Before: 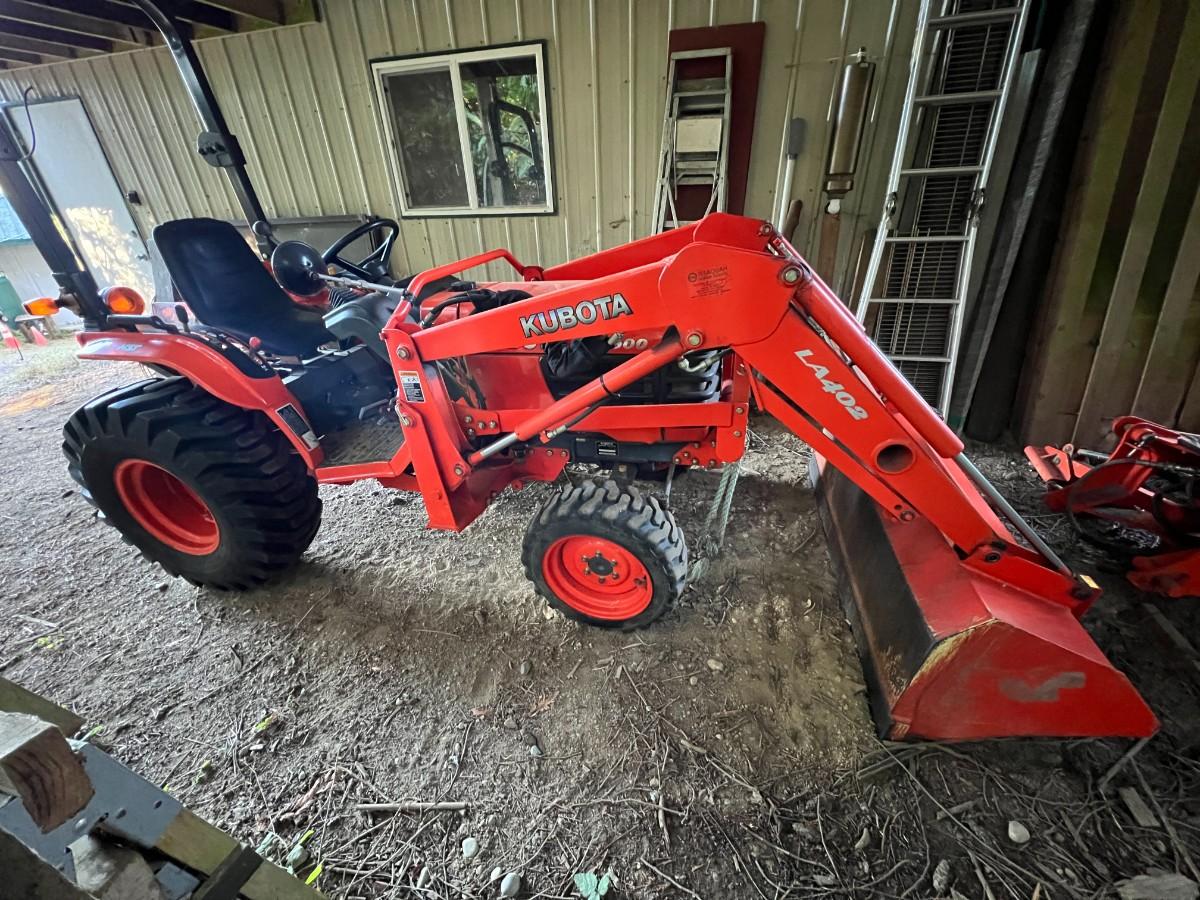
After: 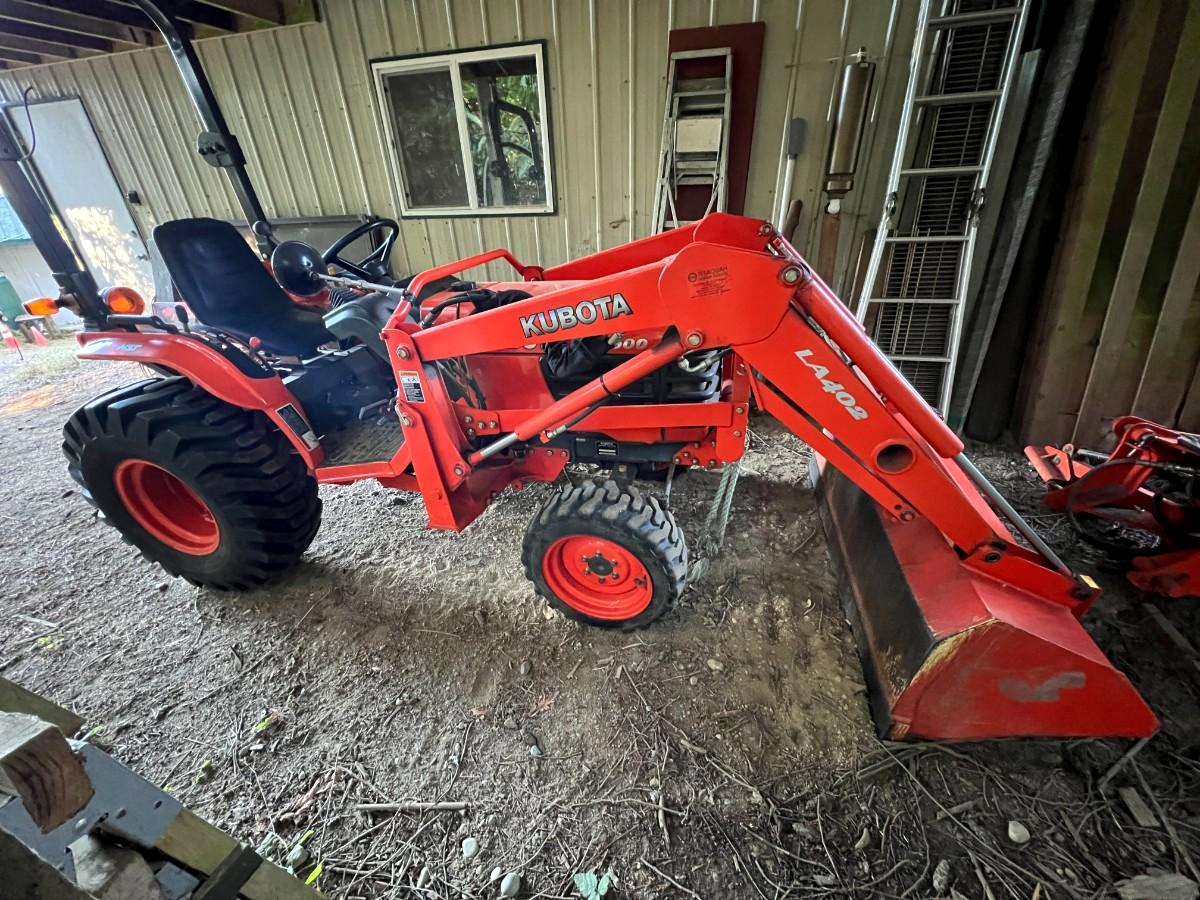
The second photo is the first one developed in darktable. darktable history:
local contrast: highlights 103%, shadows 98%, detail 120%, midtone range 0.2
